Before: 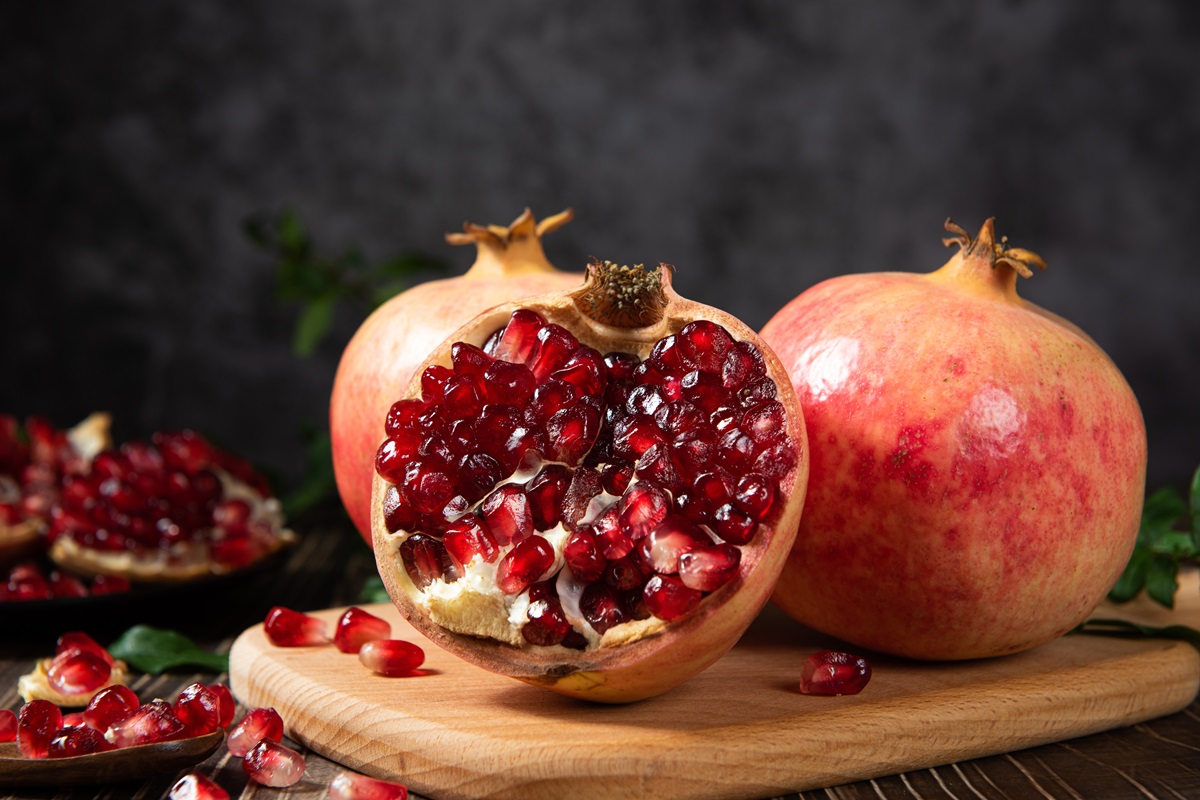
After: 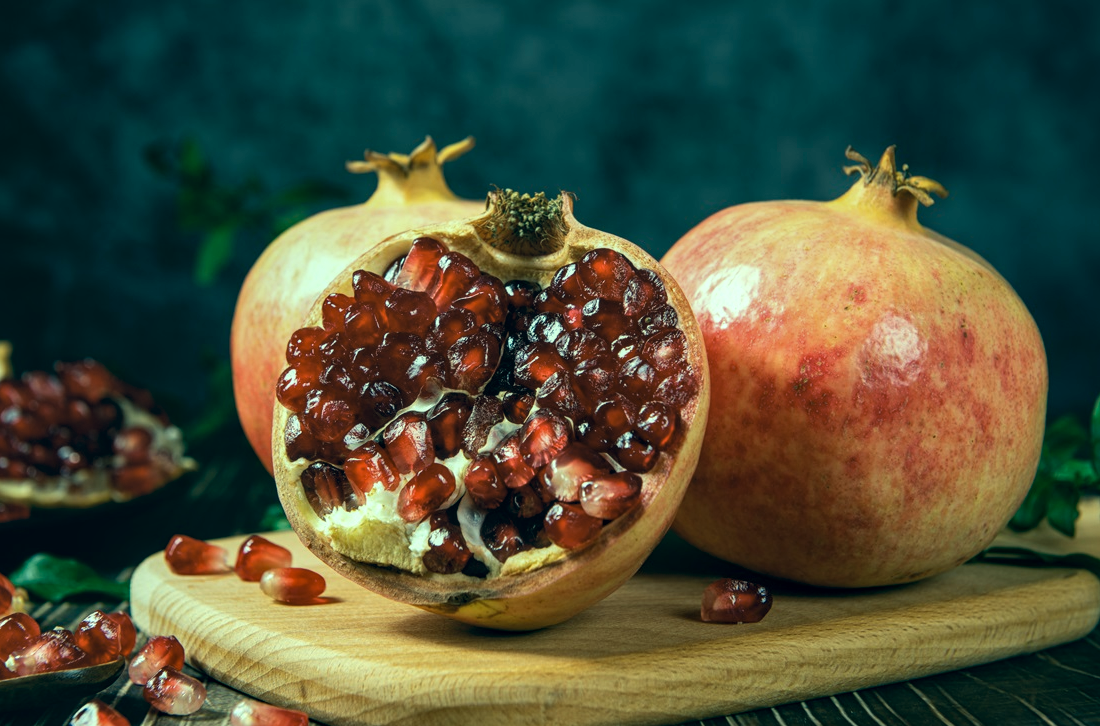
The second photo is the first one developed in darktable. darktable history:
crop and rotate: left 8.262%, top 9.226%
color correction: highlights a* -20.08, highlights b* 9.8, shadows a* -20.4, shadows b* -10.76
local contrast: detail 130%
